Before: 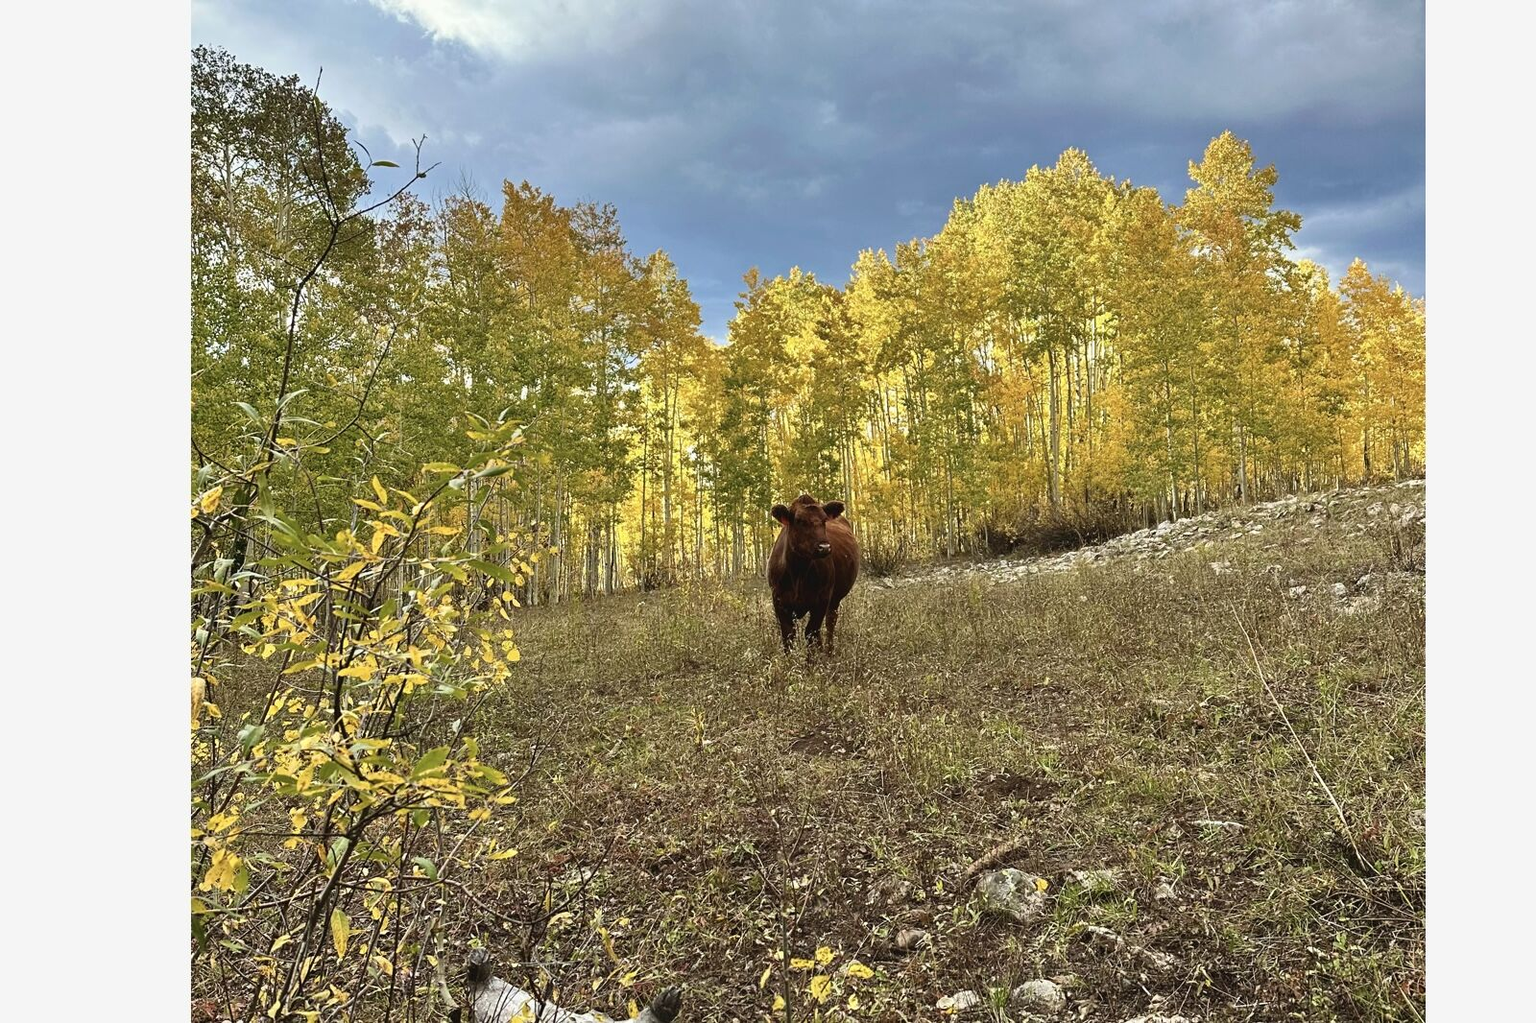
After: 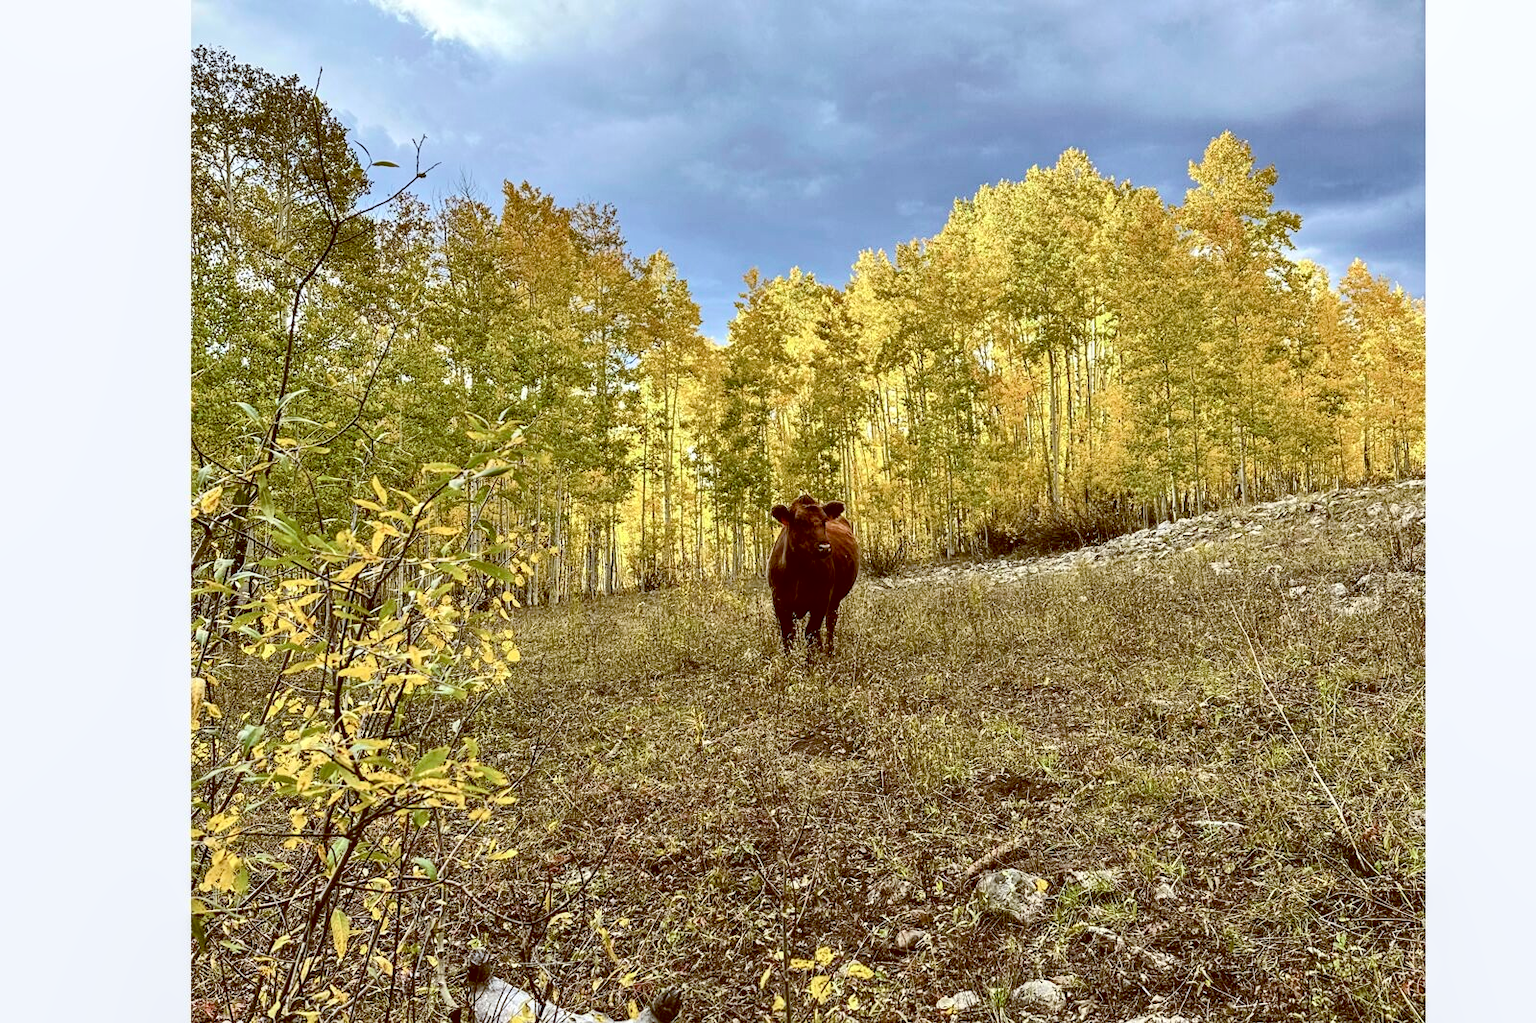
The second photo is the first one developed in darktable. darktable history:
tone curve: curves: ch0 [(0, 0.013) (0.054, 0.018) (0.205, 0.191) (0.289, 0.292) (0.39, 0.424) (0.493, 0.551) (0.666, 0.743) (0.795, 0.841) (1, 0.998)]; ch1 [(0, 0) (0.385, 0.343) (0.439, 0.415) (0.494, 0.495) (0.501, 0.501) (0.51, 0.509) (0.548, 0.554) (0.586, 0.614) (0.66, 0.706) (0.783, 0.804) (1, 1)]; ch2 [(0, 0) (0.304, 0.31) (0.403, 0.399) (0.441, 0.428) (0.47, 0.469) (0.498, 0.496) (0.524, 0.538) (0.566, 0.579) (0.633, 0.665) (0.7, 0.711) (1, 1)], color space Lab, independent channels, preserve colors none
color balance: lift [1, 1.015, 1.004, 0.985], gamma [1, 0.958, 0.971, 1.042], gain [1, 0.956, 0.977, 1.044]
local contrast: on, module defaults
